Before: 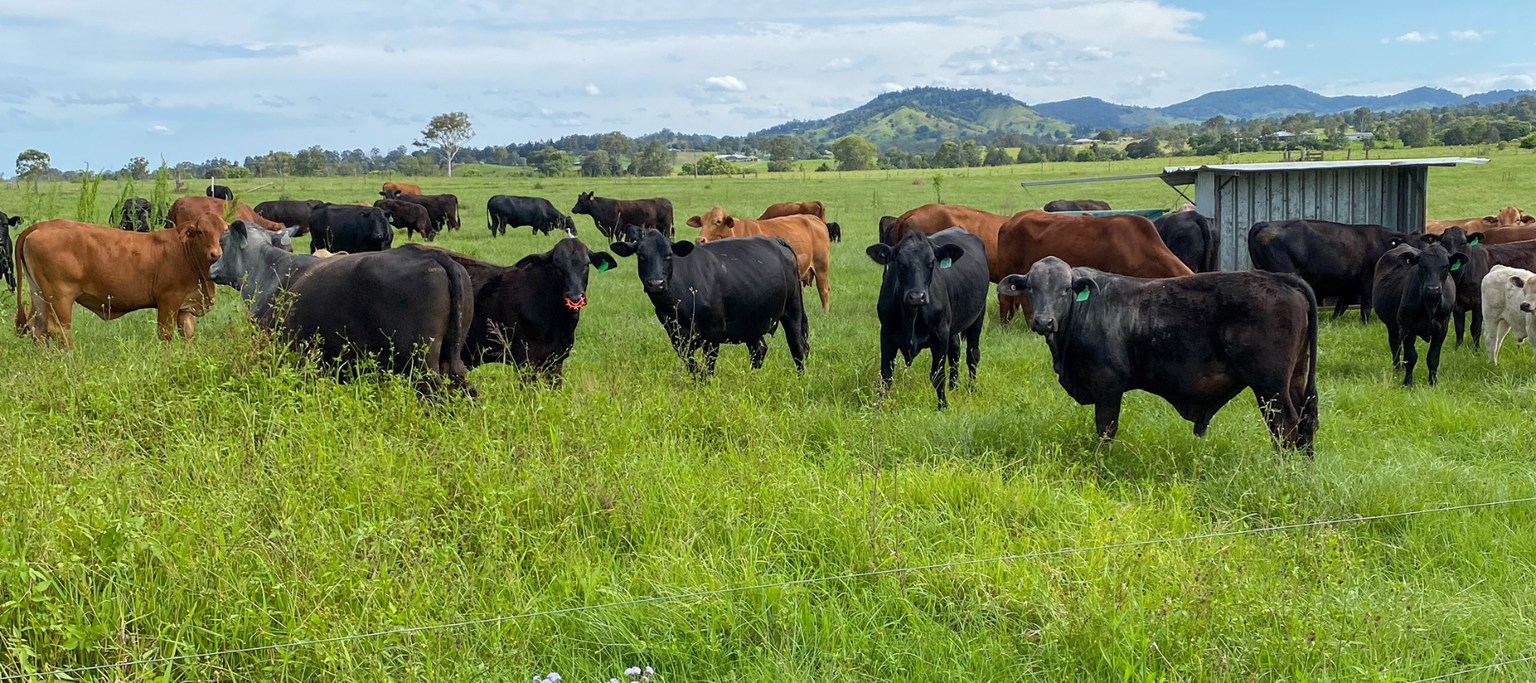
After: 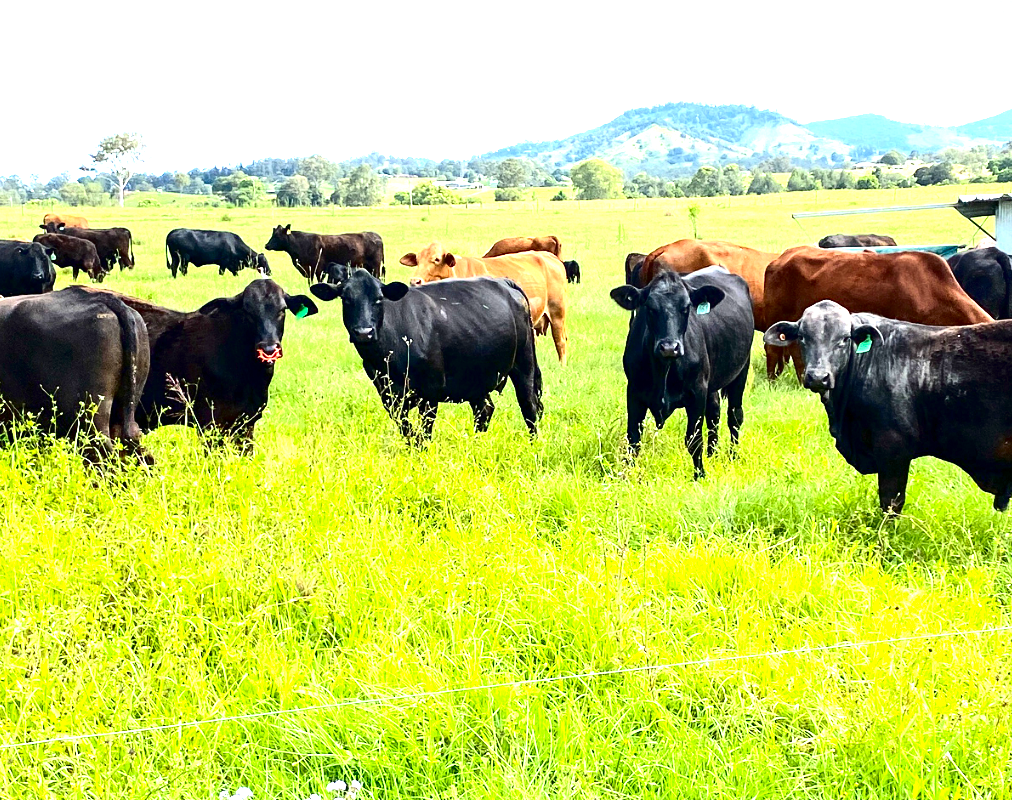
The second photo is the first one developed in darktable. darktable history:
crop and rotate: left 22.516%, right 21.234%
contrast brightness saturation: contrast 0.24, brightness -0.24, saturation 0.14
exposure: exposure 2 EV, compensate highlight preservation false
white balance: red 1, blue 1
